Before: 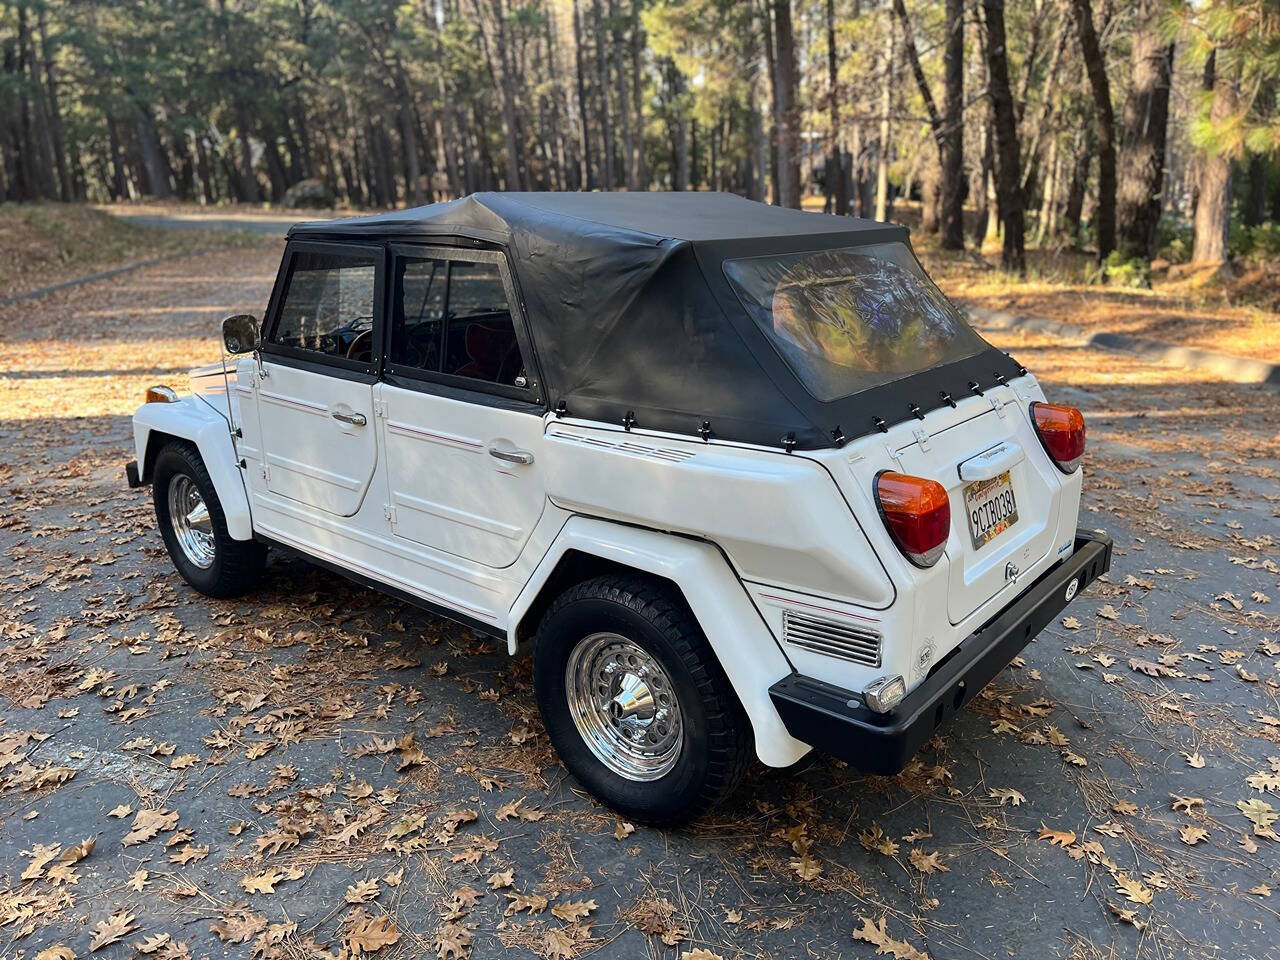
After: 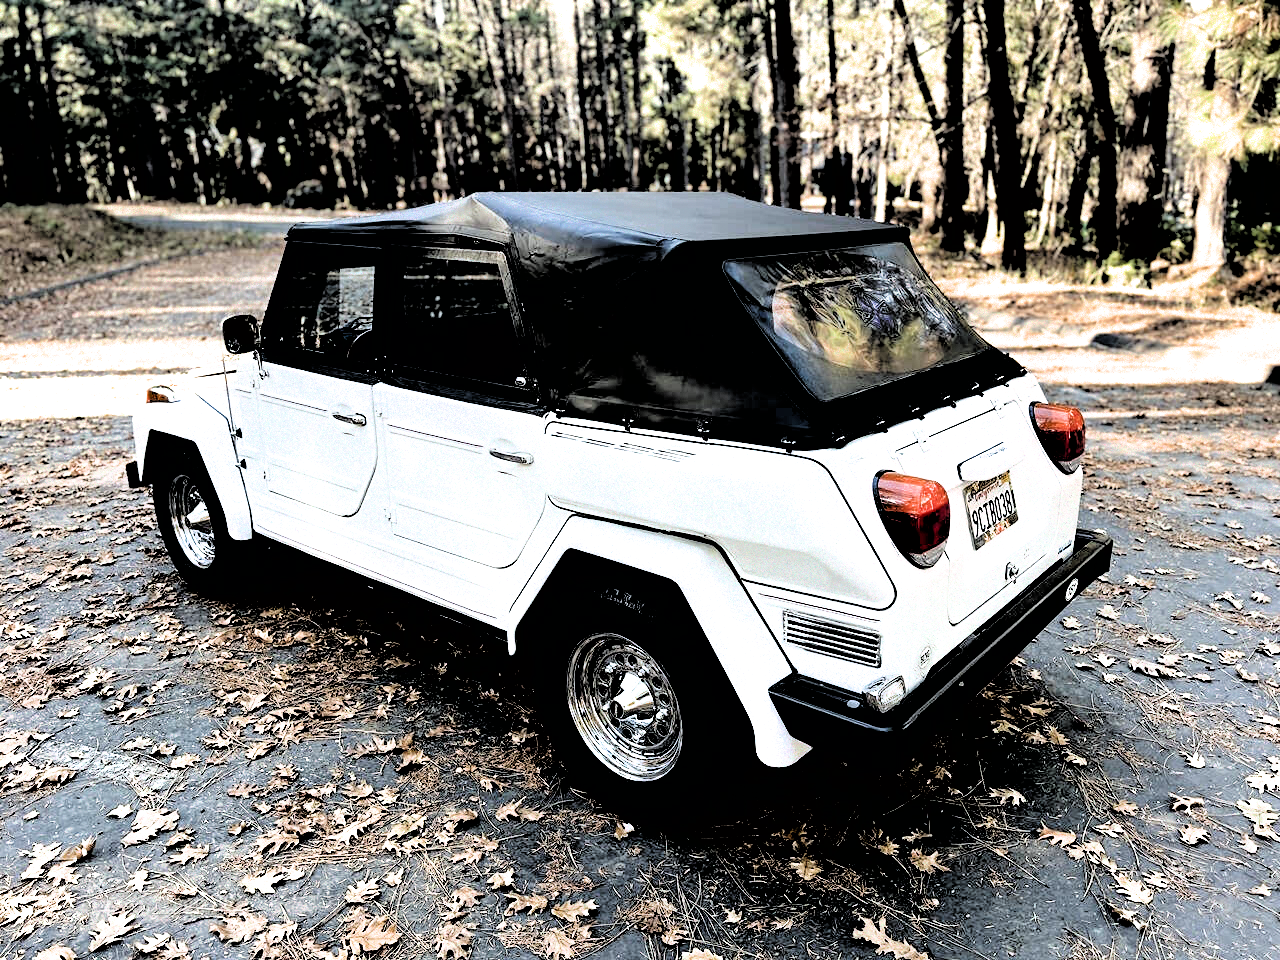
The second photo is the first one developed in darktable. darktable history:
white balance: red 0.978, blue 0.999
filmic rgb: black relative exposure -1 EV, white relative exposure 2.05 EV, hardness 1.52, contrast 2.25, enable highlight reconstruction true
exposure: black level correction 0, exposure 0.5 EV, compensate highlight preservation false
